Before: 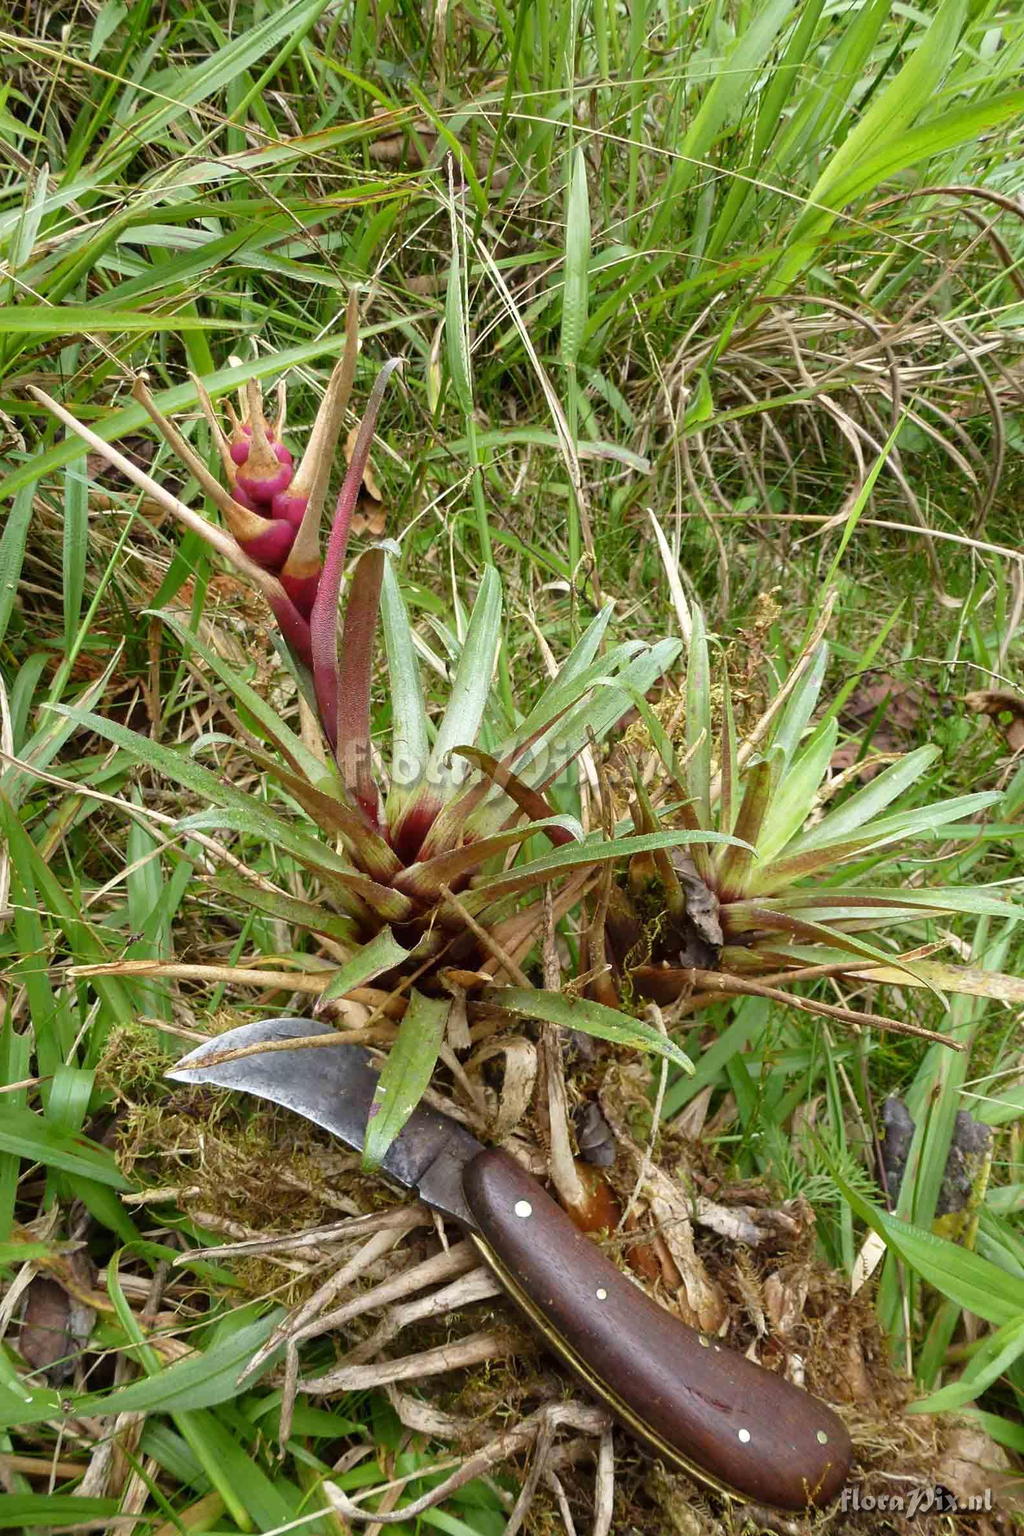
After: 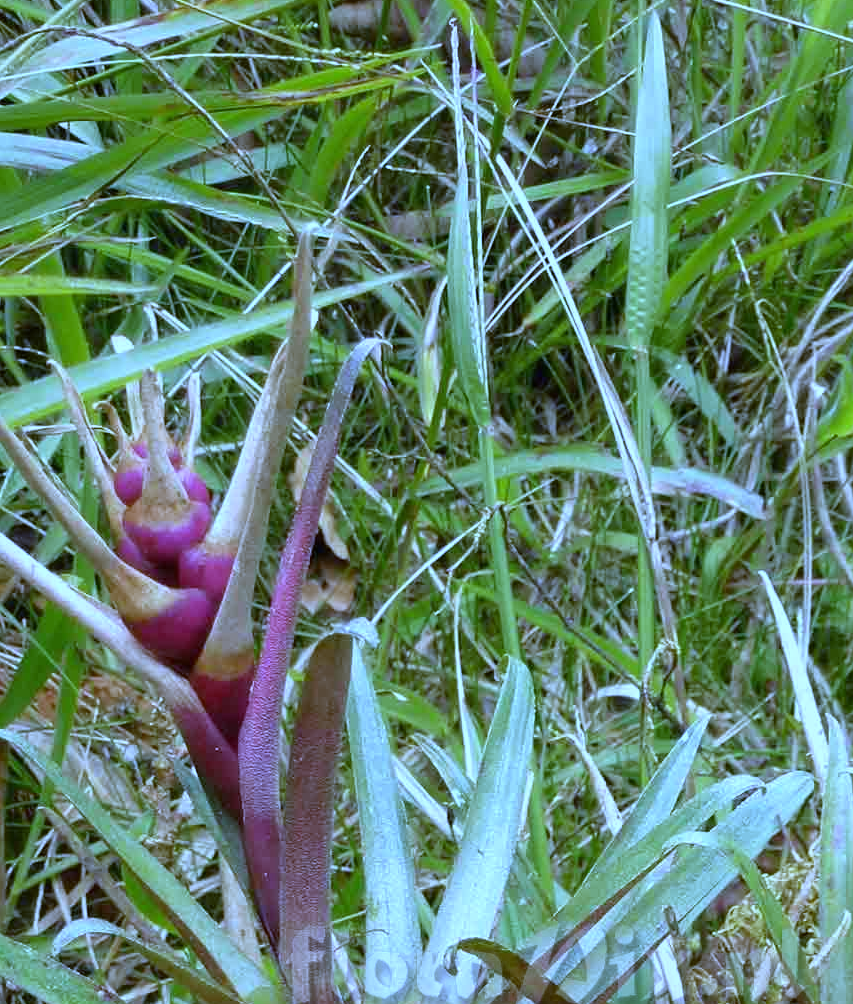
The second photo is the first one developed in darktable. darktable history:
white balance: red 0.766, blue 1.537
crop: left 15.306%, top 9.065%, right 30.789%, bottom 48.638%
